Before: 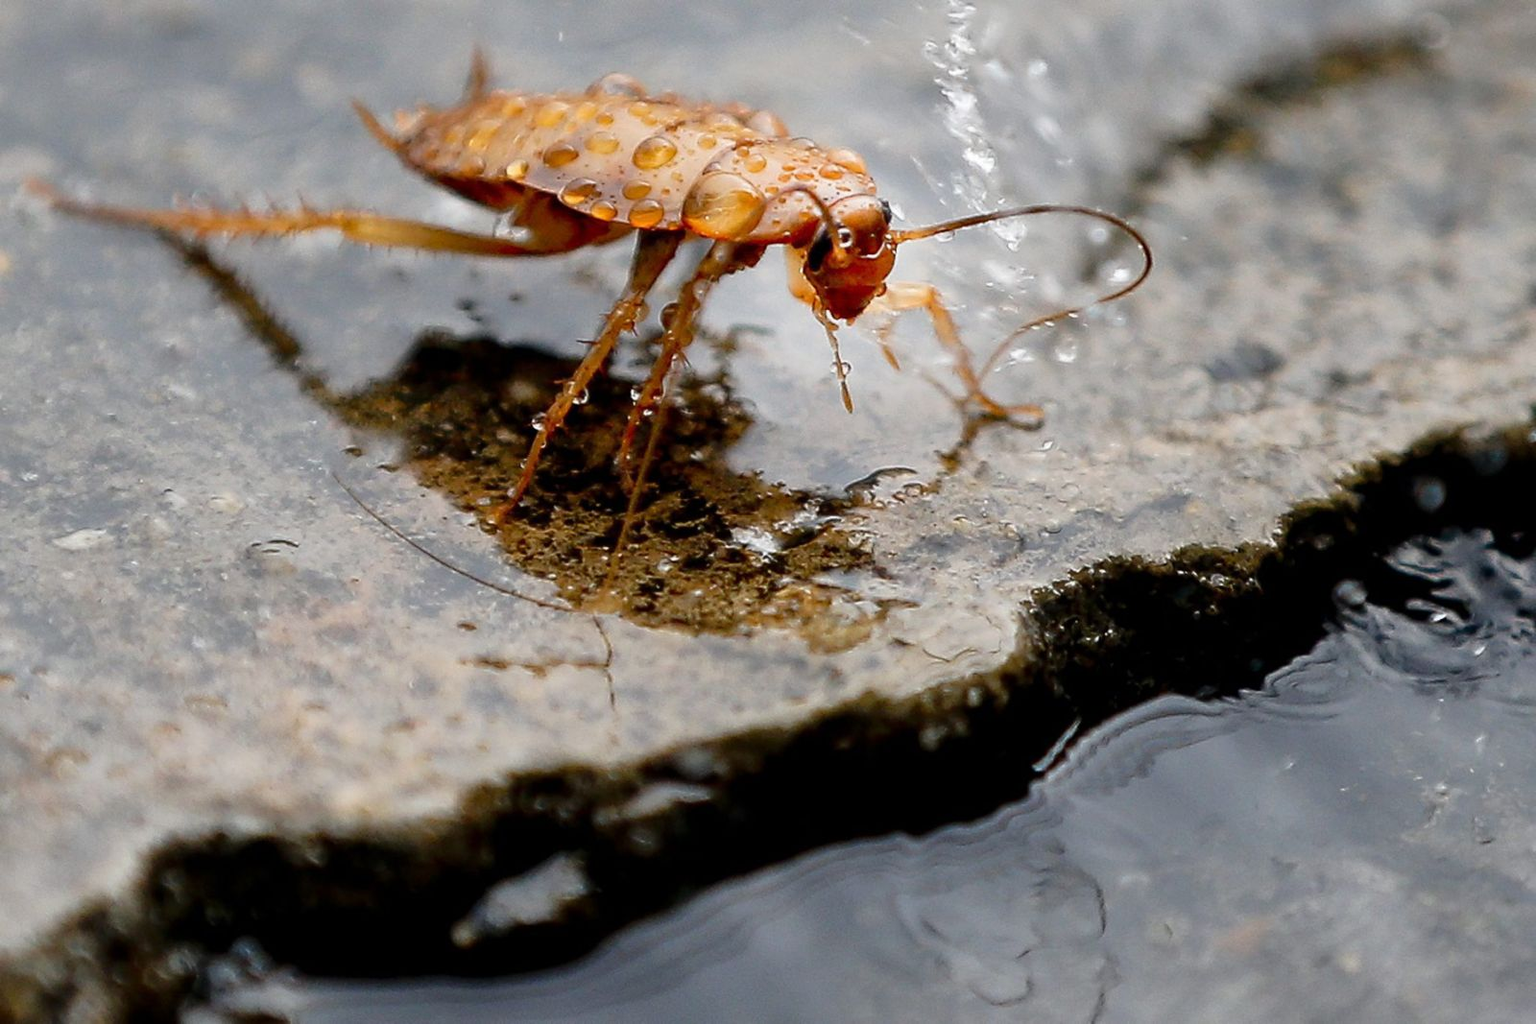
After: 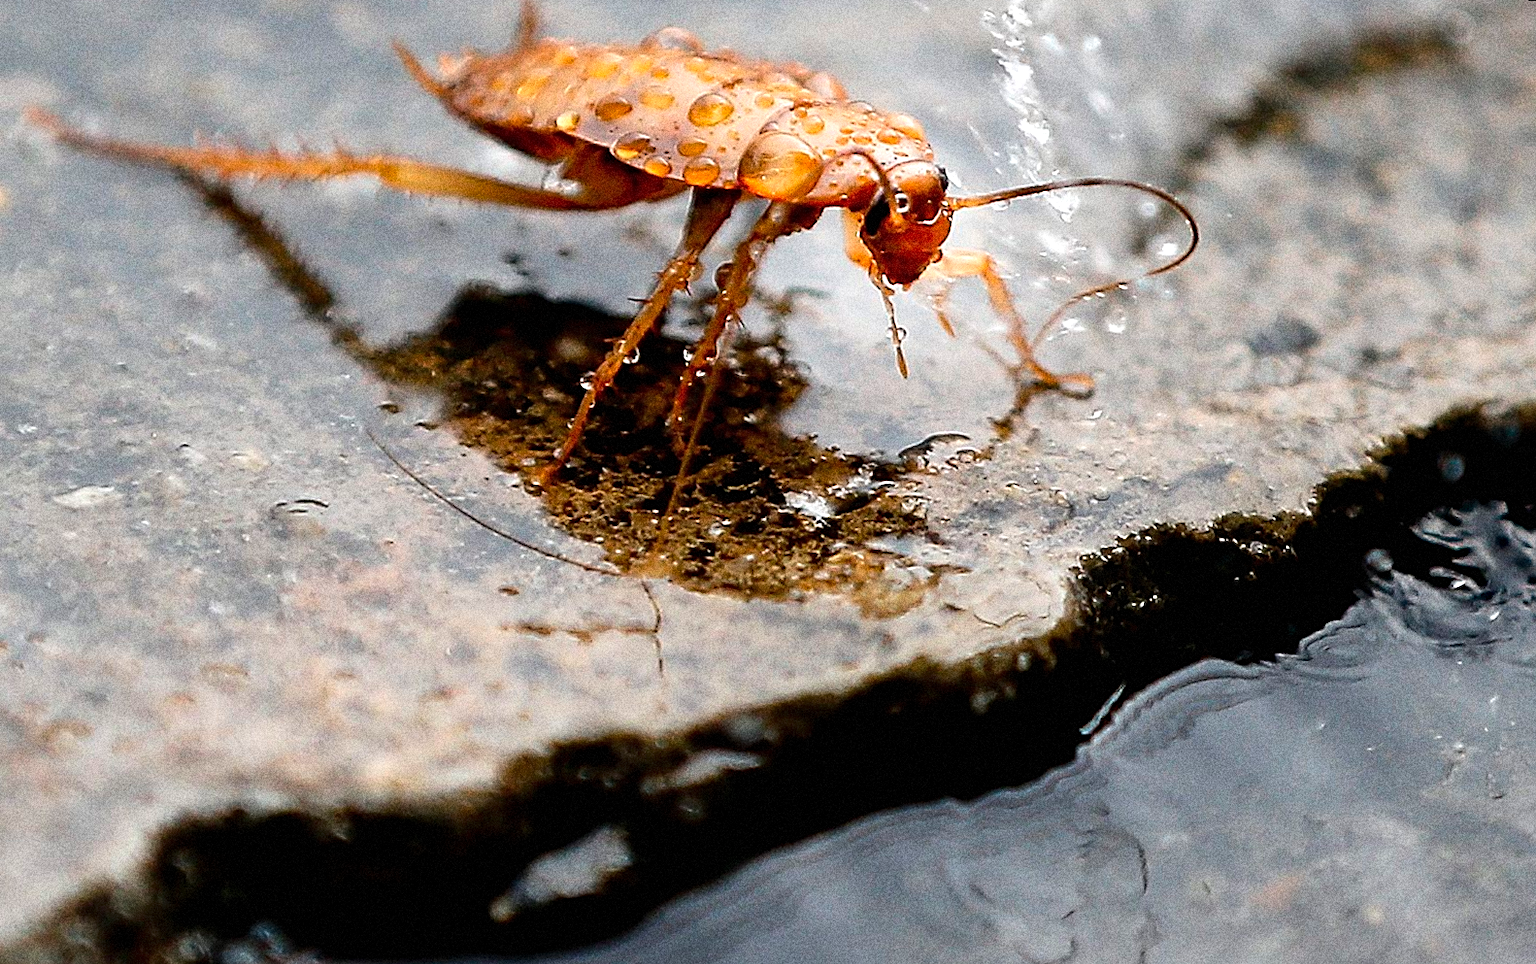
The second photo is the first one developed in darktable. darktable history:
grain: coarseness 14.49 ISO, strength 48.04%, mid-tones bias 35%
tone equalizer: -8 EV -0.417 EV, -7 EV -0.389 EV, -6 EV -0.333 EV, -5 EV -0.222 EV, -3 EV 0.222 EV, -2 EV 0.333 EV, -1 EV 0.389 EV, +0 EV 0.417 EV, edges refinement/feathering 500, mask exposure compensation -1.57 EV, preserve details no
rotate and perspective: rotation 0.679°, lens shift (horizontal) 0.136, crop left 0.009, crop right 0.991, crop top 0.078, crop bottom 0.95
sharpen: on, module defaults
